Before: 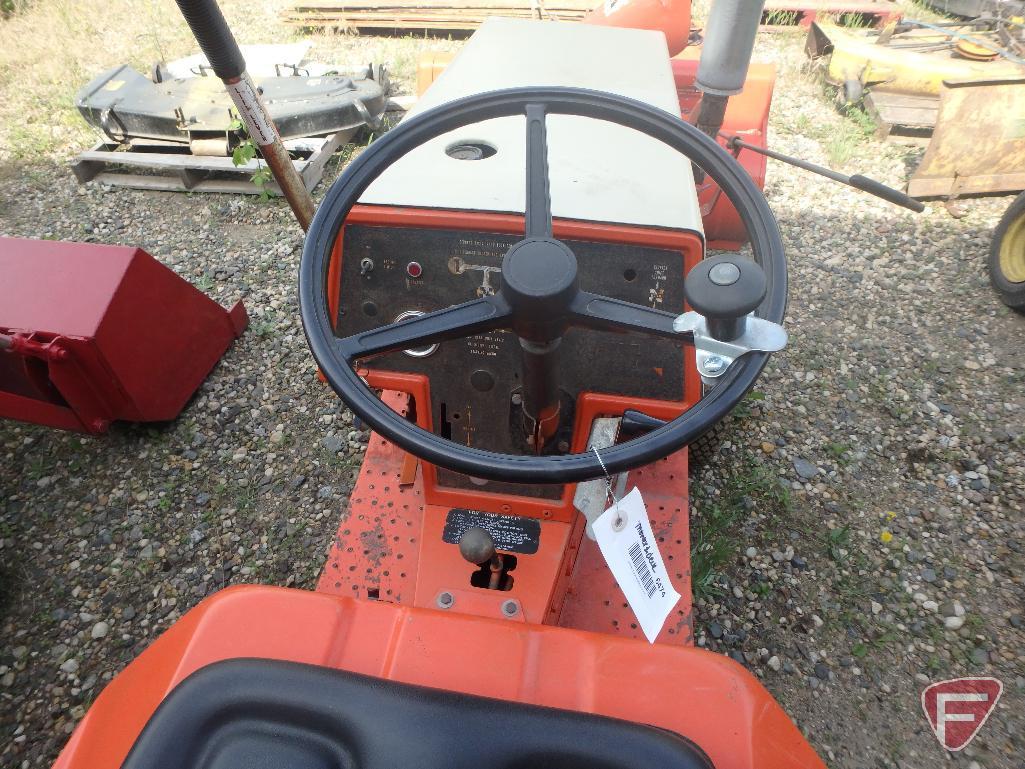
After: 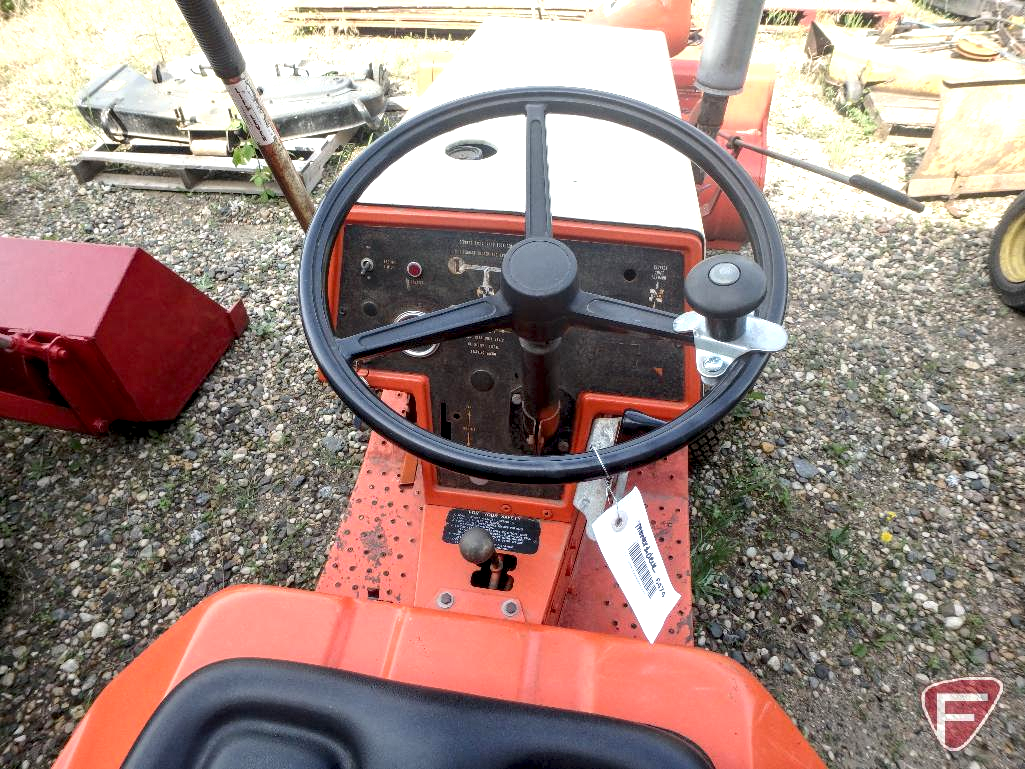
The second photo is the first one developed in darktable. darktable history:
local contrast: detail 150%
exposure: black level correction 0.005, exposure 0.417 EV, compensate highlight preservation false
